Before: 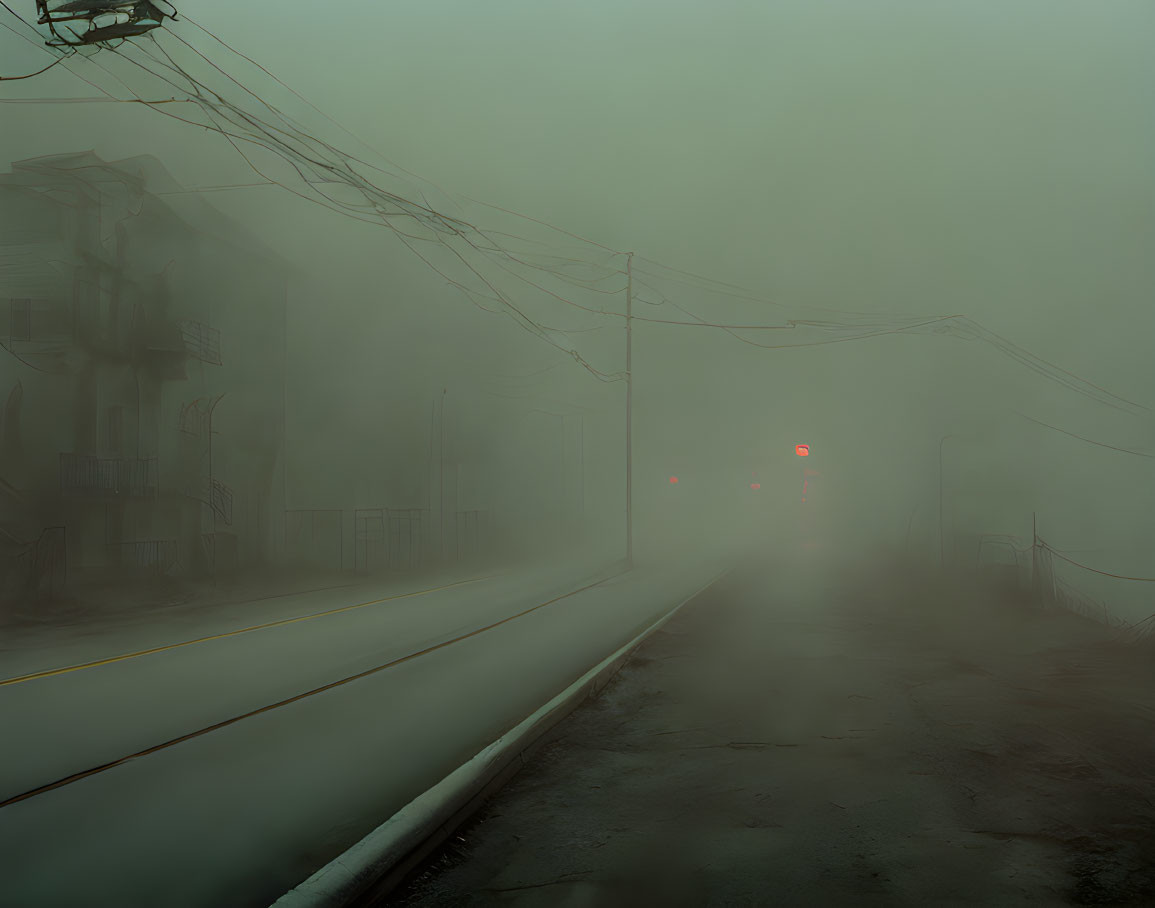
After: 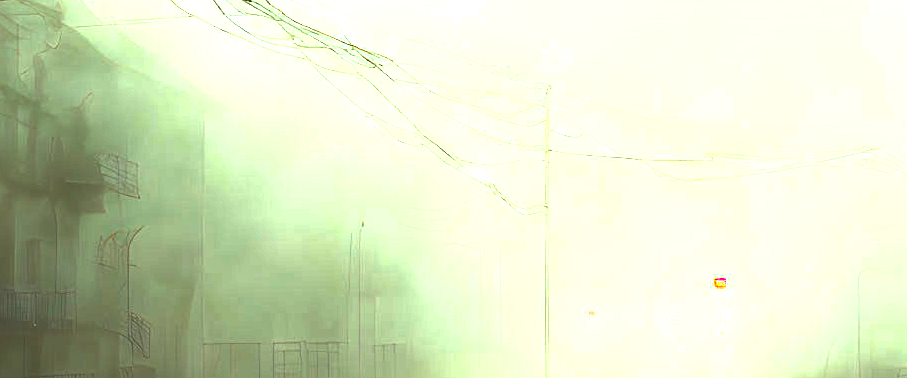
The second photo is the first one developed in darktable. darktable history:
exposure: black level correction 0.001, exposure 1.317 EV, compensate highlight preservation false
shadows and highlights: shadows 37.27, highlights -28.15, soften with gaussian
color balance rgb: global offset › luminance -0.271%, global offset › hue 259.82°, perceptual saturation grading › global saturation 24.999%, perceptual brilliance grading › highlights 74.936%, perceptual brilliance grading › shadows -29.922%, global vibrance 30.521%
crop: left 7.141%, top 18.393%, right 14.29%, bottom 39.872%
